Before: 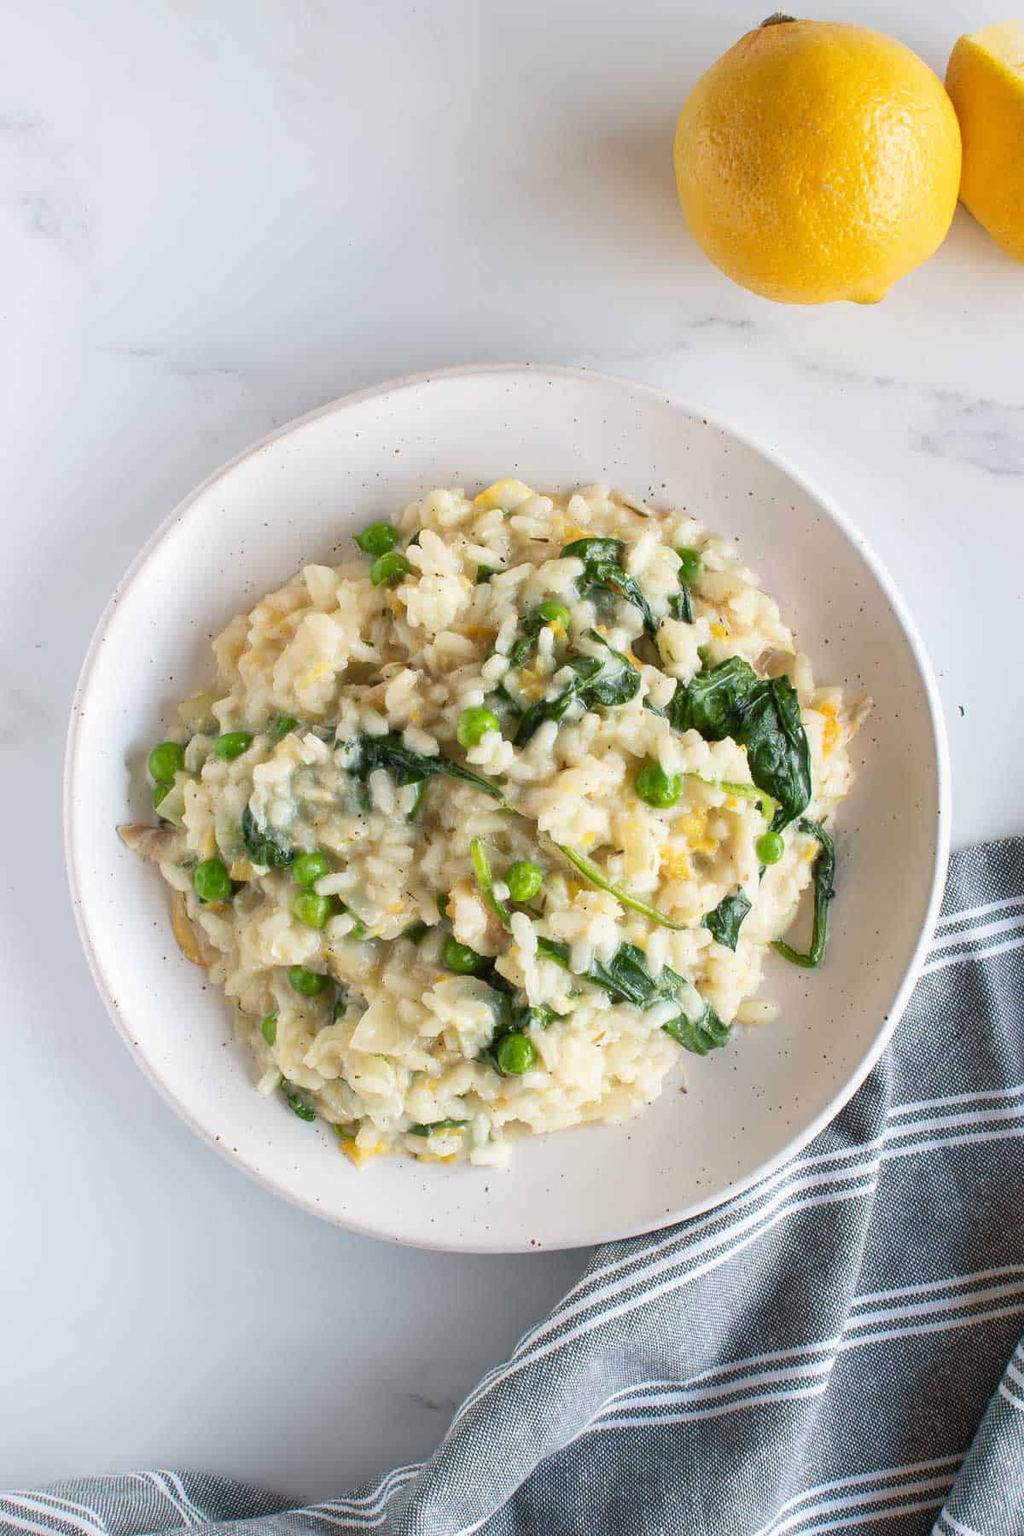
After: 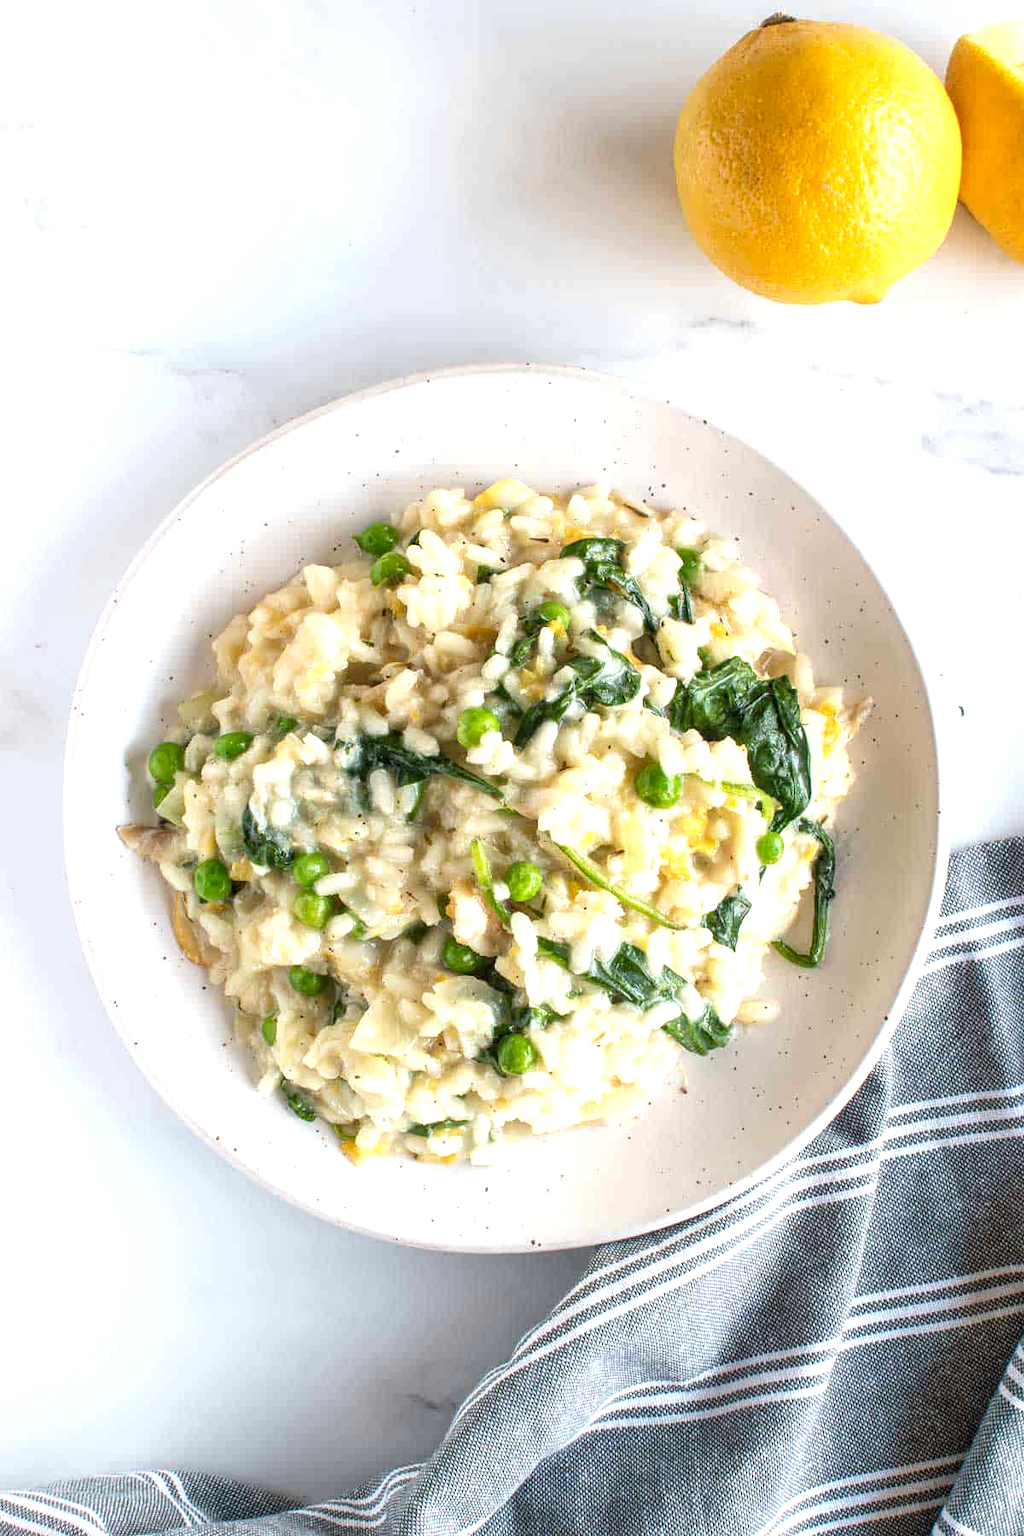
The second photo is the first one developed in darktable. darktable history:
exposure: exposure 0.561 EV, compensate highlight preservation false
levels: black 8.51%
local contrast: detail 130%
